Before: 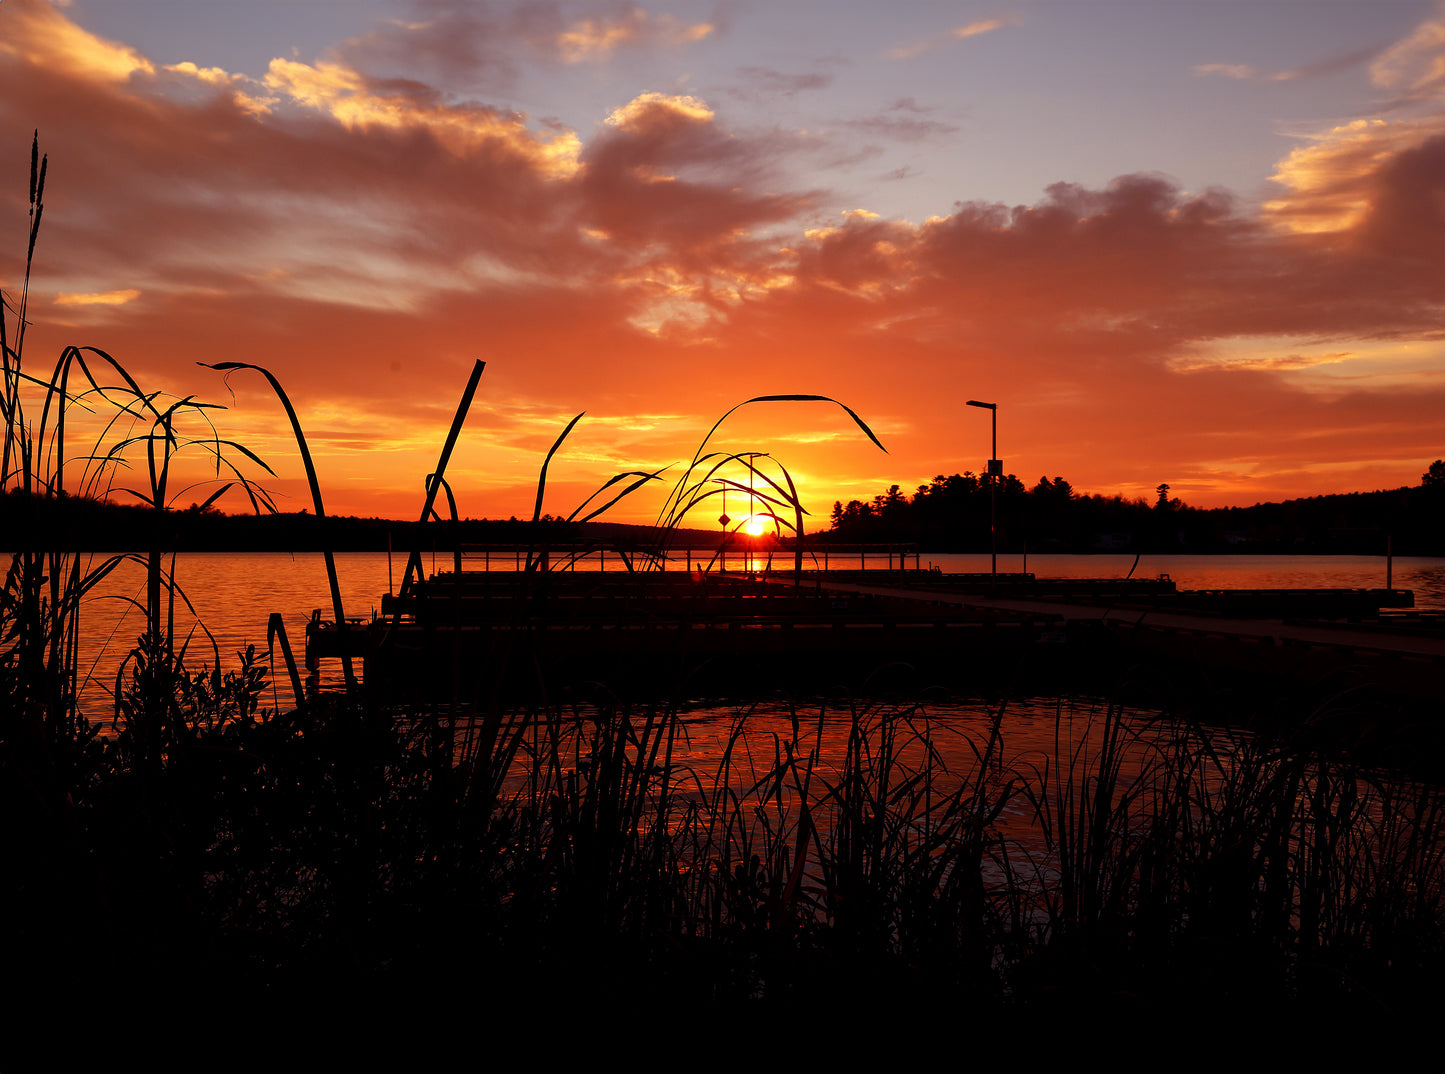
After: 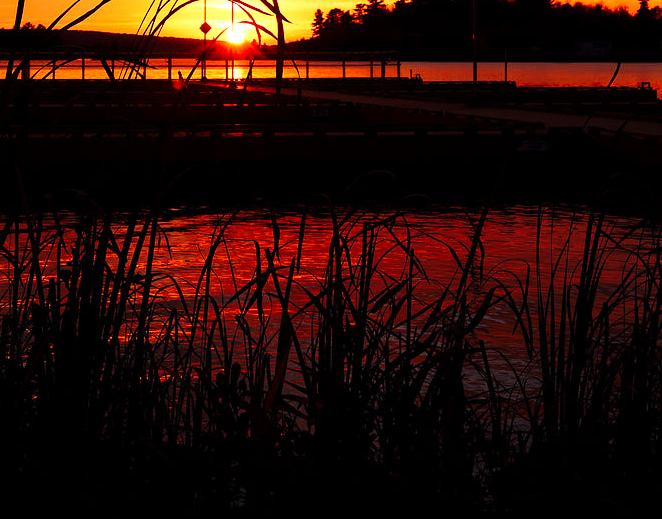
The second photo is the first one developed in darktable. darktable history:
crop: left 35.976%, top 45.819%, right 18.162%, bottom 5.807%
base curve: curves: ch0 [(0, 0) (0.028, 0.03) (0.121, 0.232) (0.46, 0.748) (0.859, 0.968) (1, 1)], preserve colors none
